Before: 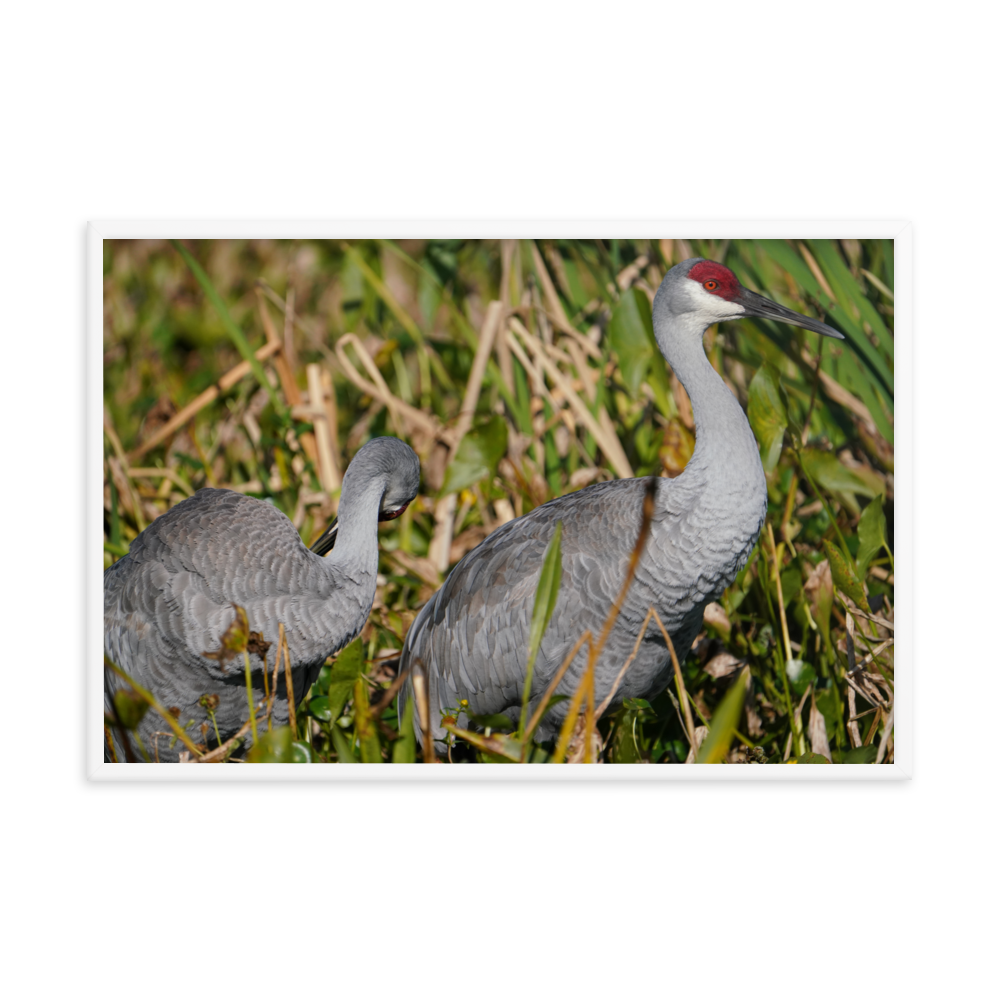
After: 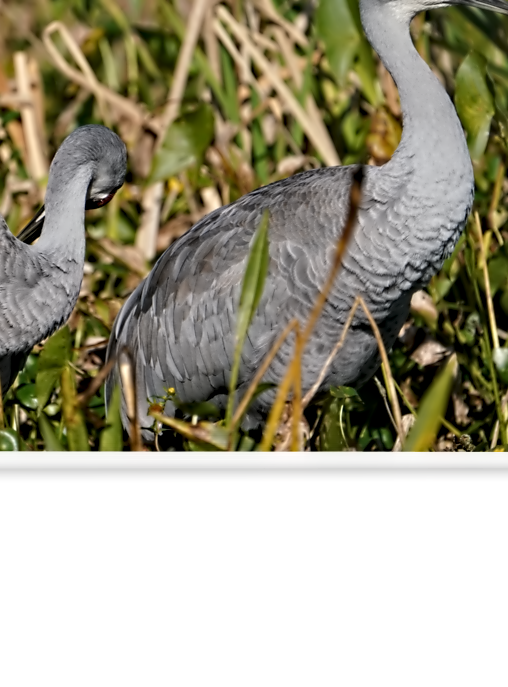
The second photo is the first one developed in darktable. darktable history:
crop and rotate: left 29.312%, top 31.267%, right 19.81%
contrast equalizer: octaves 7, y [[0.5, 0.542, 0.583, 0.625, 0.667, 0.708], [0.5 ×6], [0.5 ×6], [0, 0.033, 0.067, 0.1, 0.133, 0.167], [0, 0.05, 0.1, 0.15, 0.2, 0.25]]
